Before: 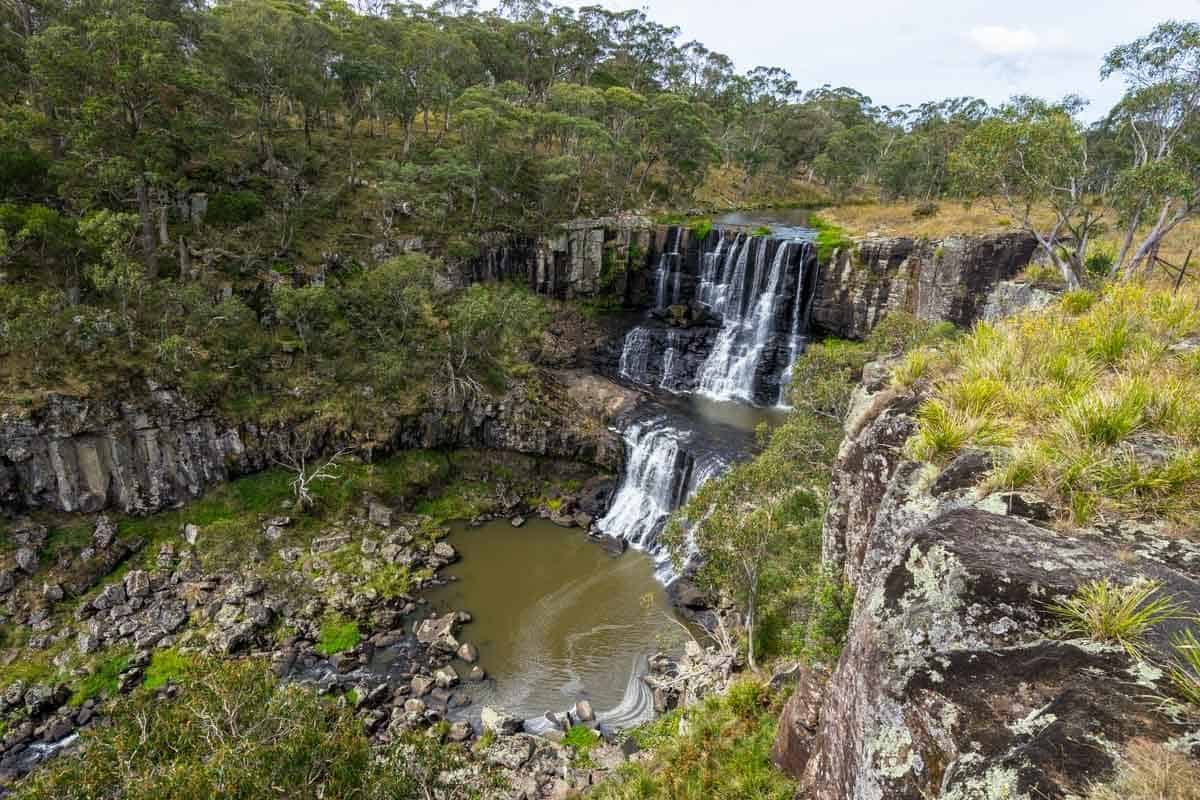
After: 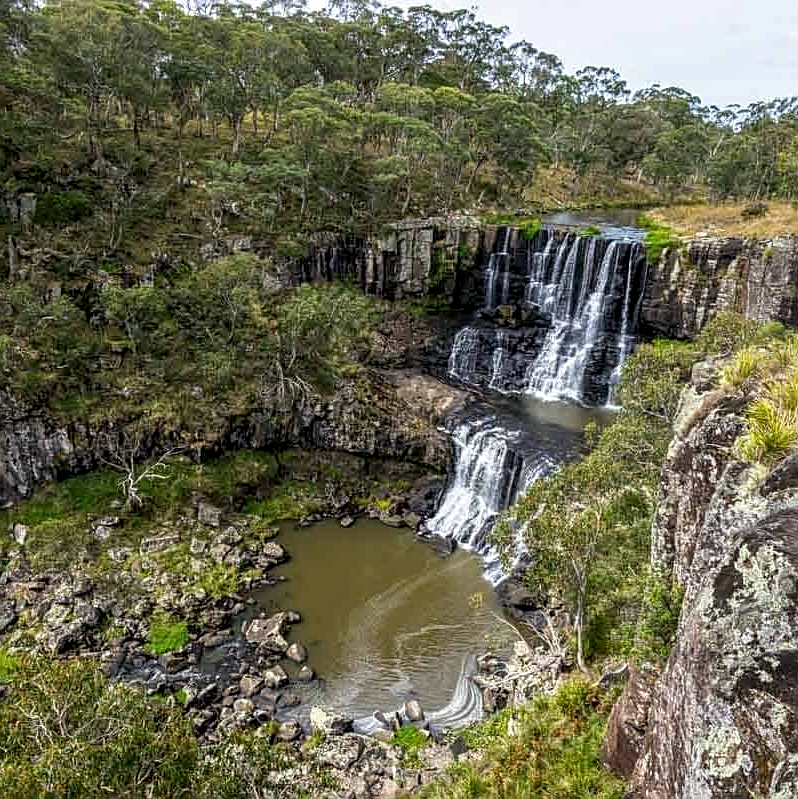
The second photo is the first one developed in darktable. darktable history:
local contrast: detail 130%
crop and rotate: left 14.317%, right 19.114%
sharpen: on, module defaults
